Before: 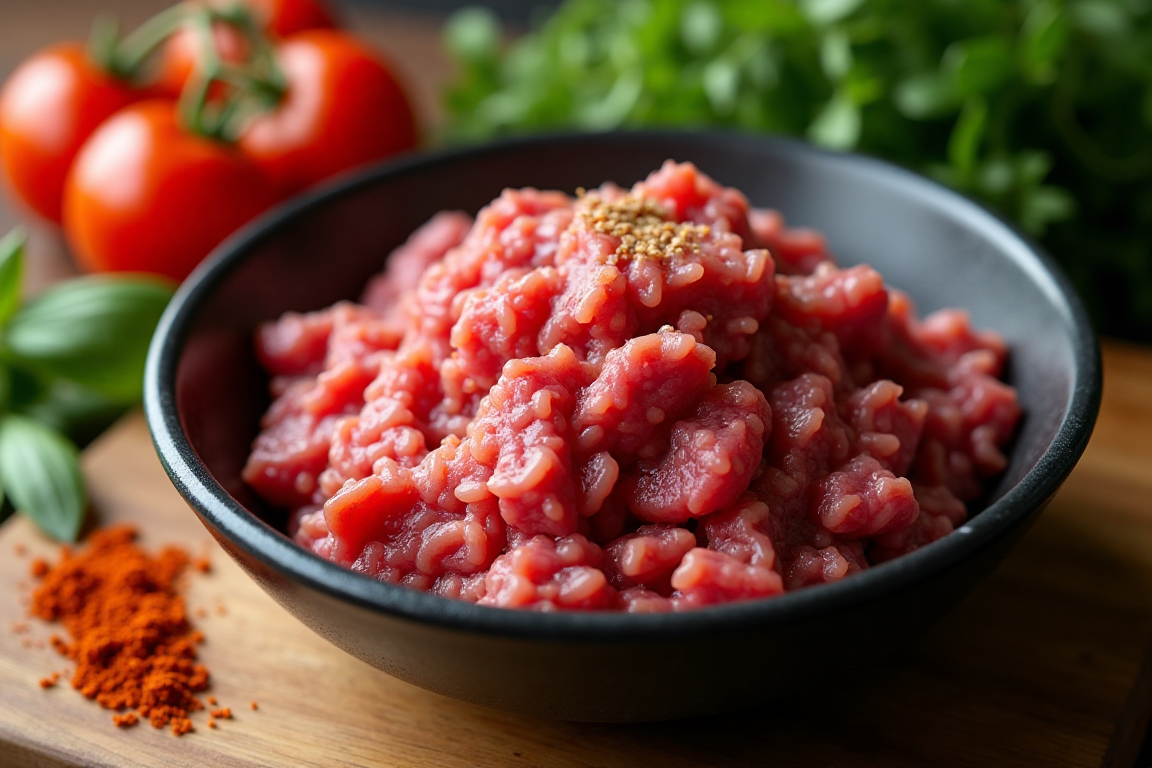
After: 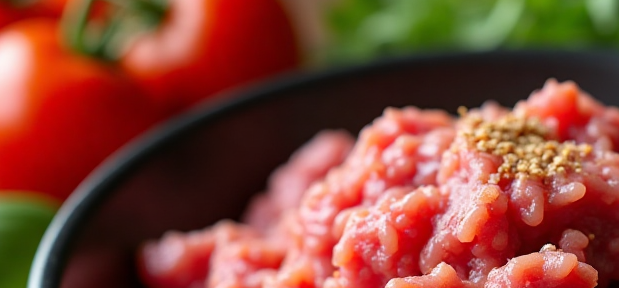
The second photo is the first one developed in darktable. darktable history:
crop: left 10.295%, top 10.594%, right 35.952%, bottom 51.85%
